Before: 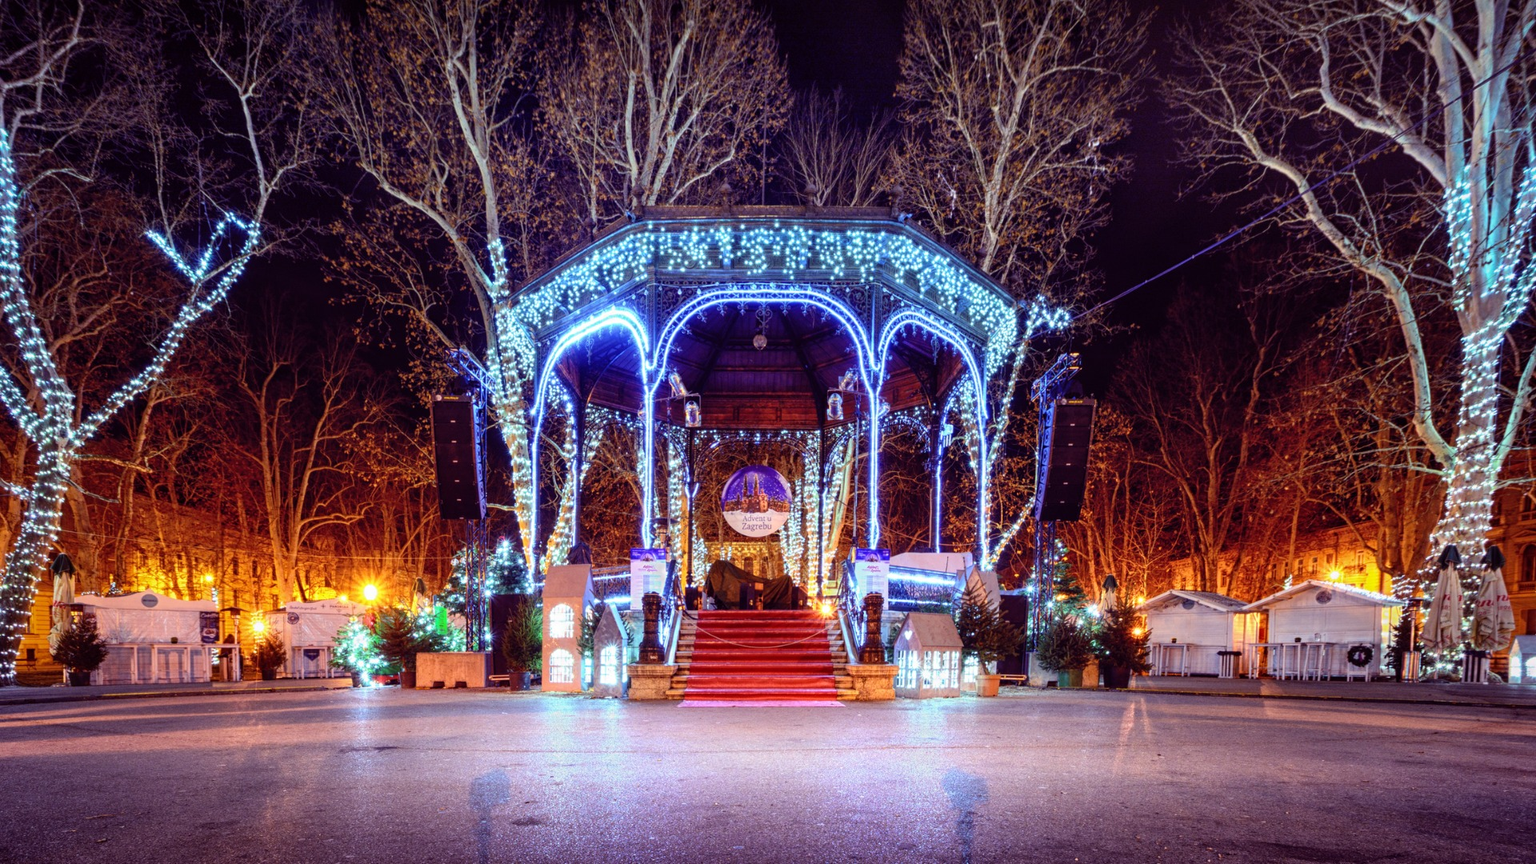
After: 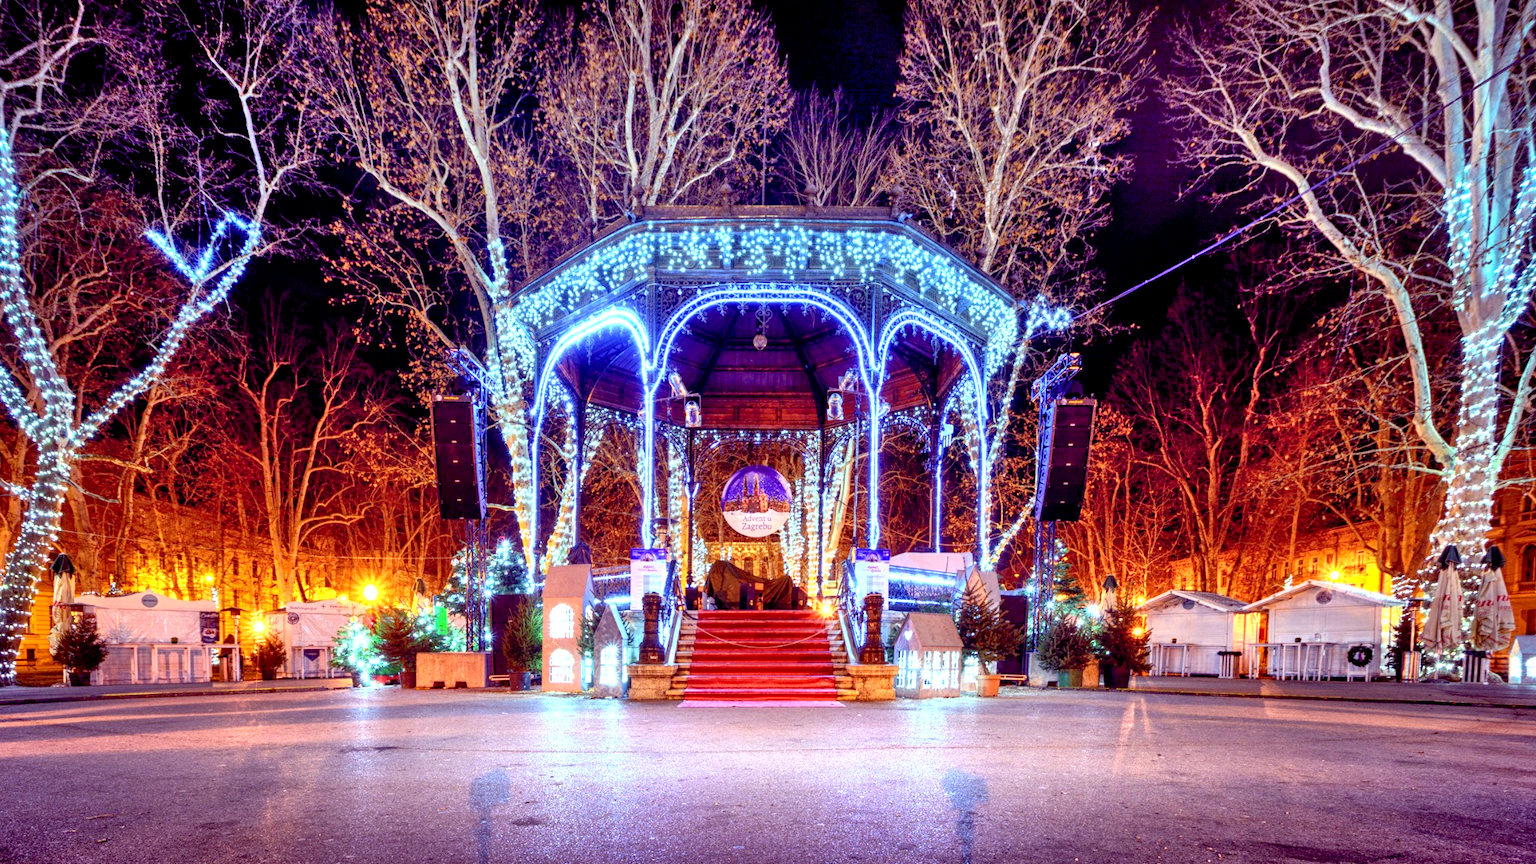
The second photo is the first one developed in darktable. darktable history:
exposure: black level correction 0.005, exposure 0.417 EV, compensate highlight preservation false
shadows and highlights: low approximation 0.01, soften with gaussian
color balance: on, module defaults
tone equalizer: -8 EV 1 EV, -7 EV 1 EV, -6 EV 1 EV, -5 EV 1 EV, -4 EV 1 EV, -3 EV 0.75 EV, -2 EV 0.5 EV, -1 EV 0.25 EV
